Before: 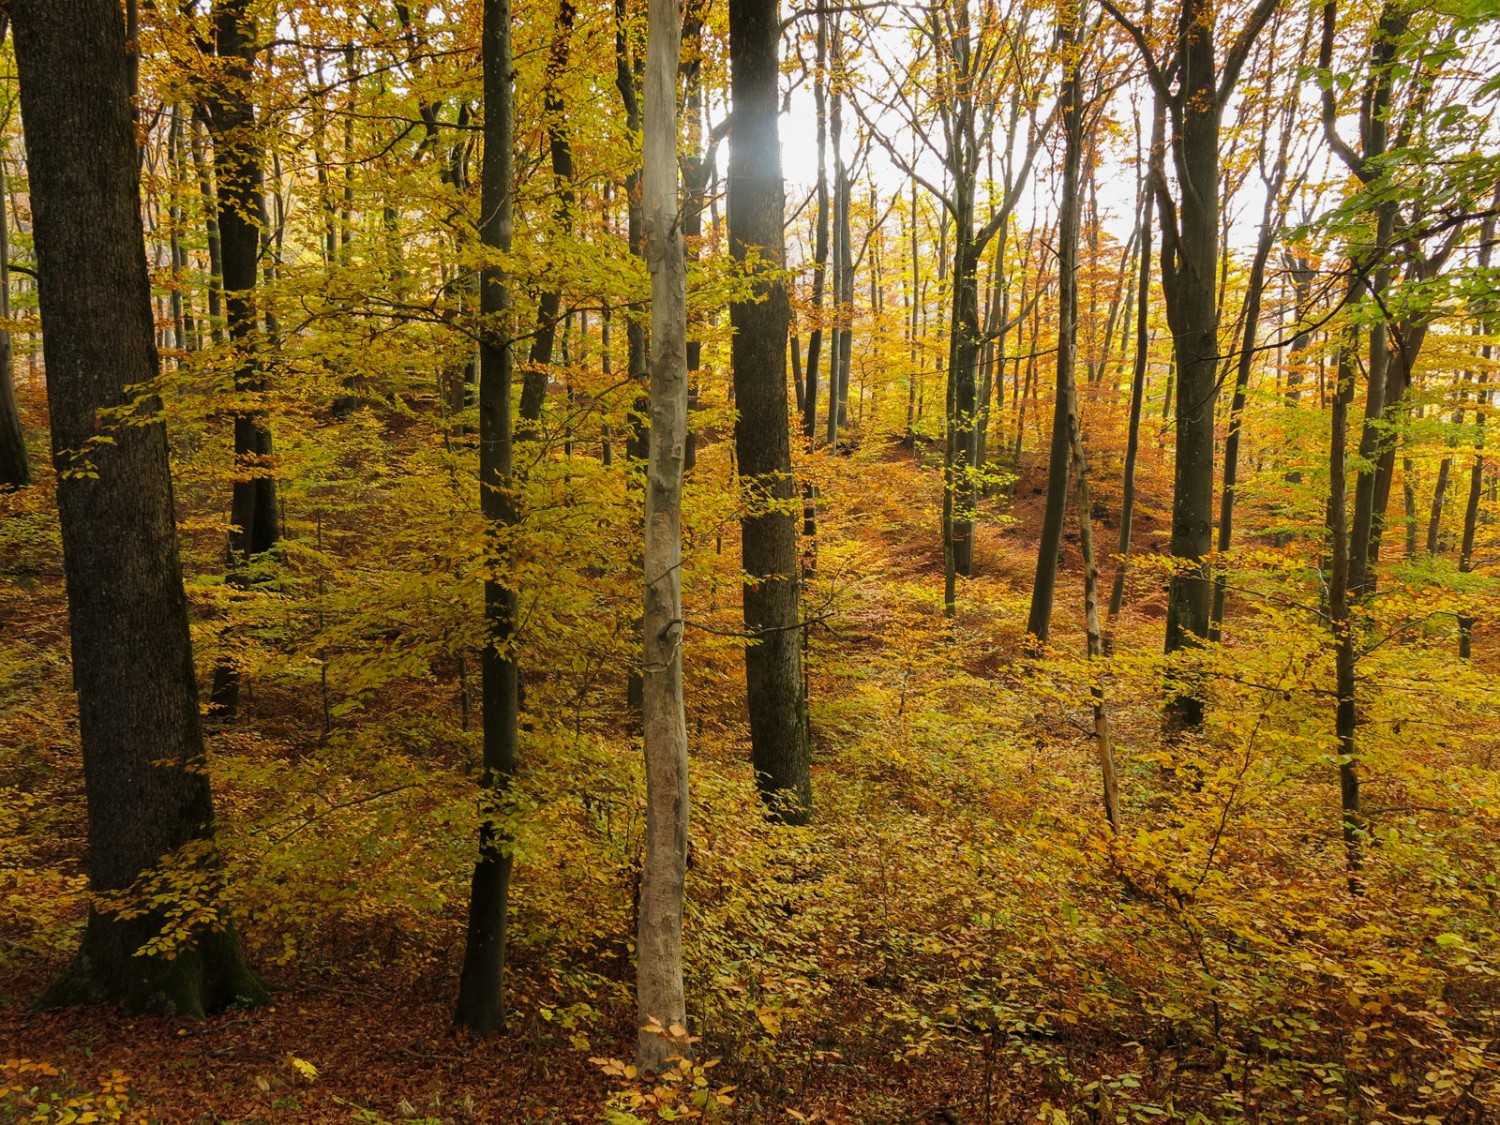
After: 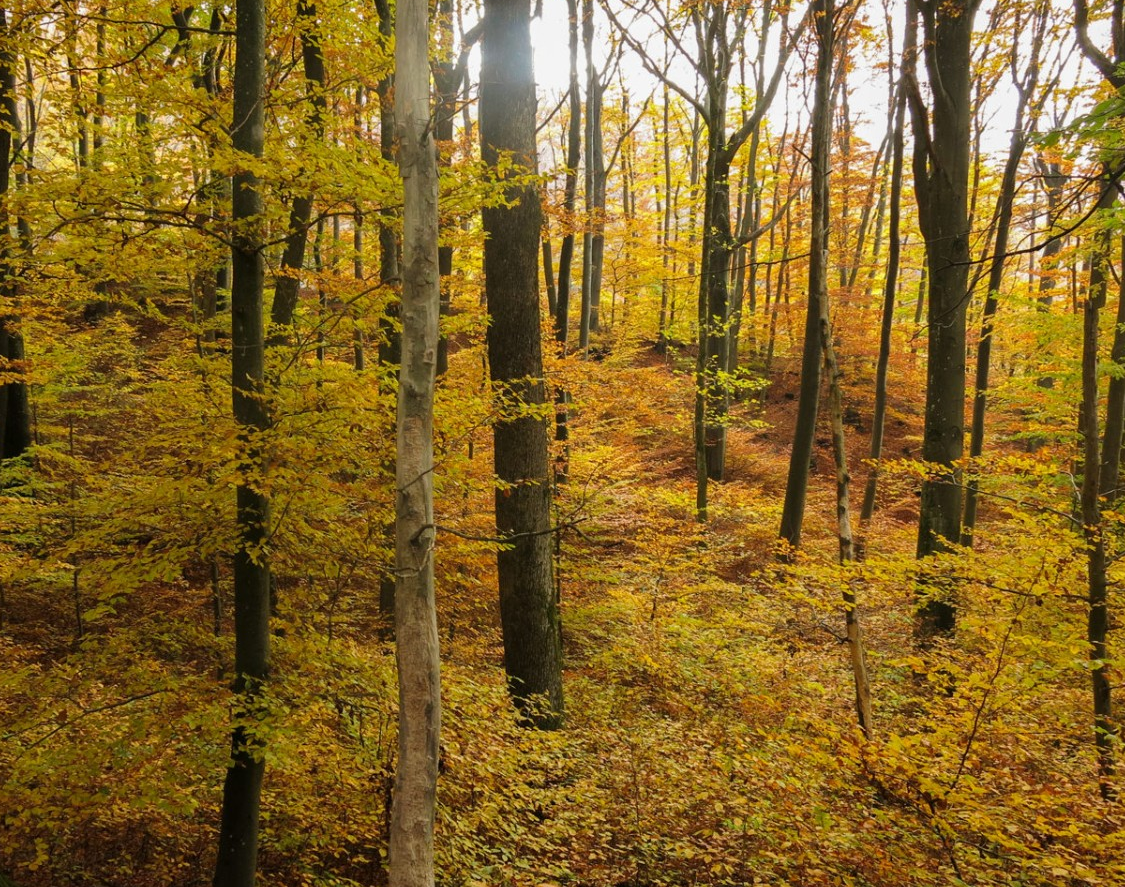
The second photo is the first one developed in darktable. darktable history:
crop: left 16.554%, top 8.449%, right 8.426%, bottom 12.673%
